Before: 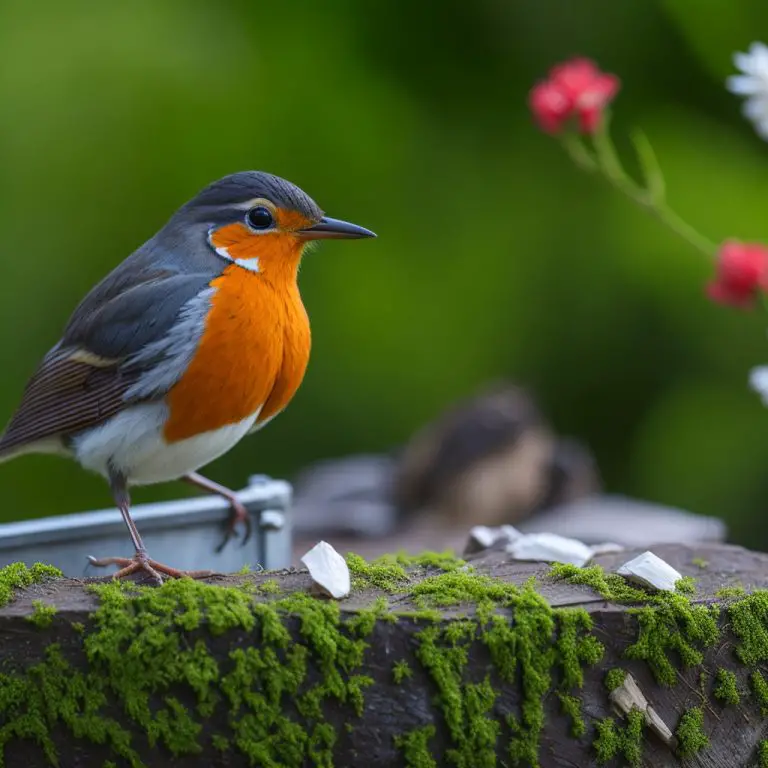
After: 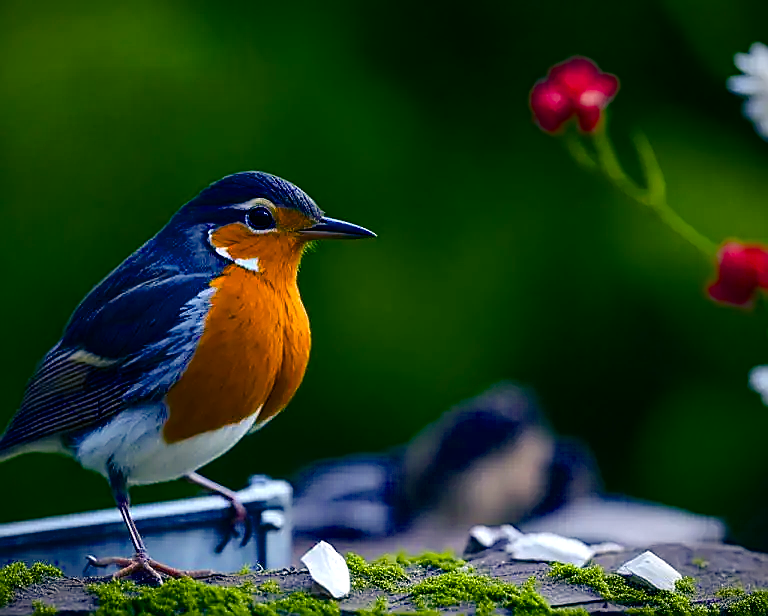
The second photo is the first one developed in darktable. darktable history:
vignetting: fall-off radius 60.97%, brightness -0.588, saturation -0.126, center (-0.014, 0)
sharpen: radius 1.356, amount 1.264, threshold 0.611
crop: bottom 19.674%
color balance rgb: shadows lift › luminance -40.938%, shadows lift › chroma 13.925%, shadows lift › hue 257.38°, linear chroma grading › global chroma 15.091%, perceptual saturation grading › global saturation 20%, perceptual saturation grading › highlights -25.87%, perceptual saturation grading › shadows 50.209%, global vibrance 6.456%, contrast 12.296%, saturation formula JzAzBz (2021)
